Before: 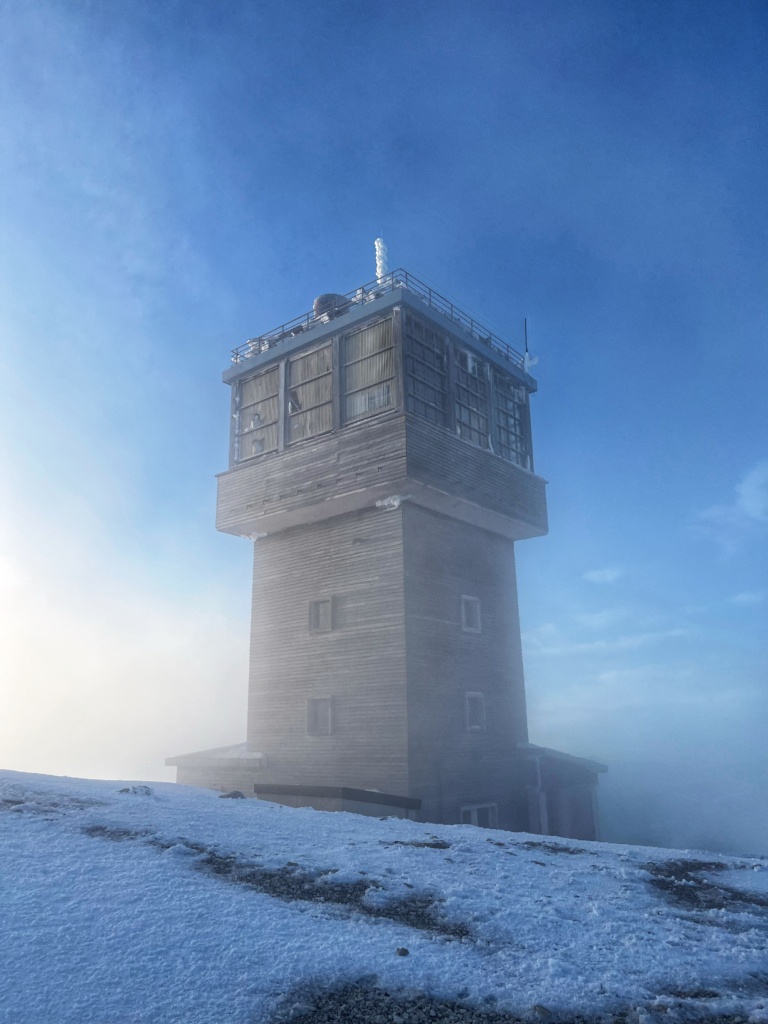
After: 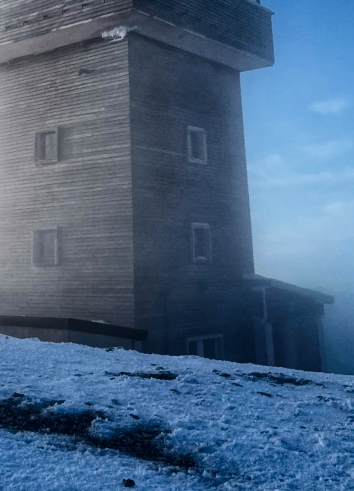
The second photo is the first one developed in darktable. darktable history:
contrast brightness saturation: contrast 0.244, brightness -0.23, saturation 0.142
filmic rgb: black relative exposure -5.04 EV, white relative exposure 3.98 EV, threshold 2.94 EV, hardness 2.88, contrast 1.297, highlights saturation mix -9.98%, color science v6 (2022), enable highlight reconstruction true
crop: left 35.712%, top 45.855%, right 18.171%, bottom 6.191%
